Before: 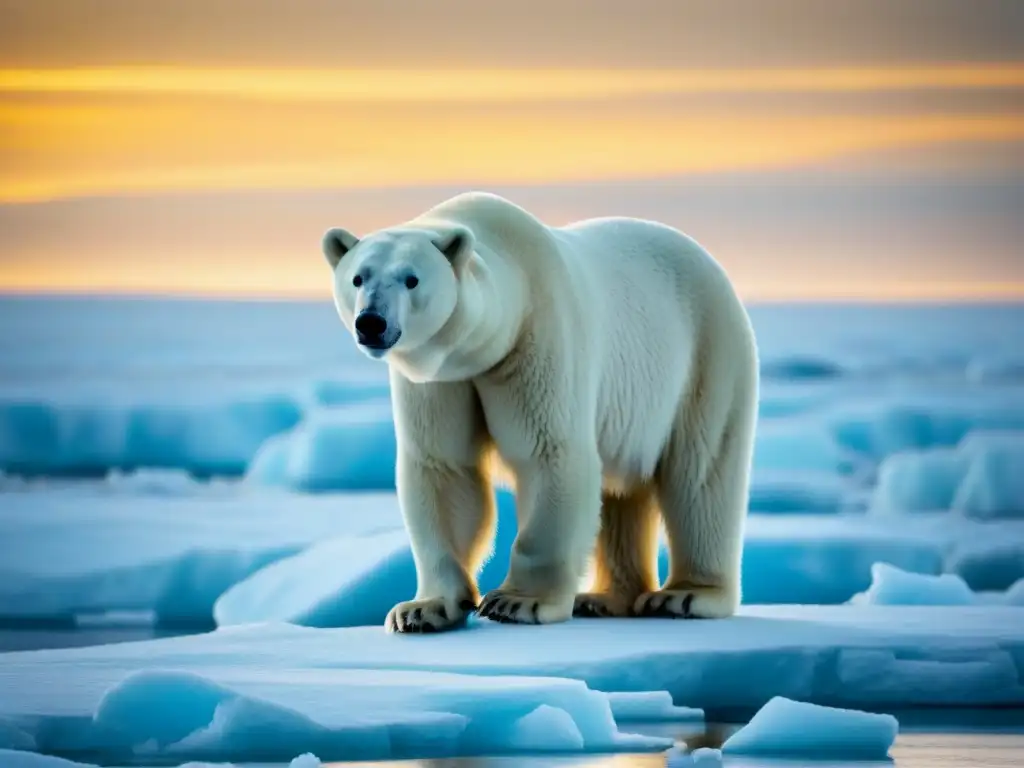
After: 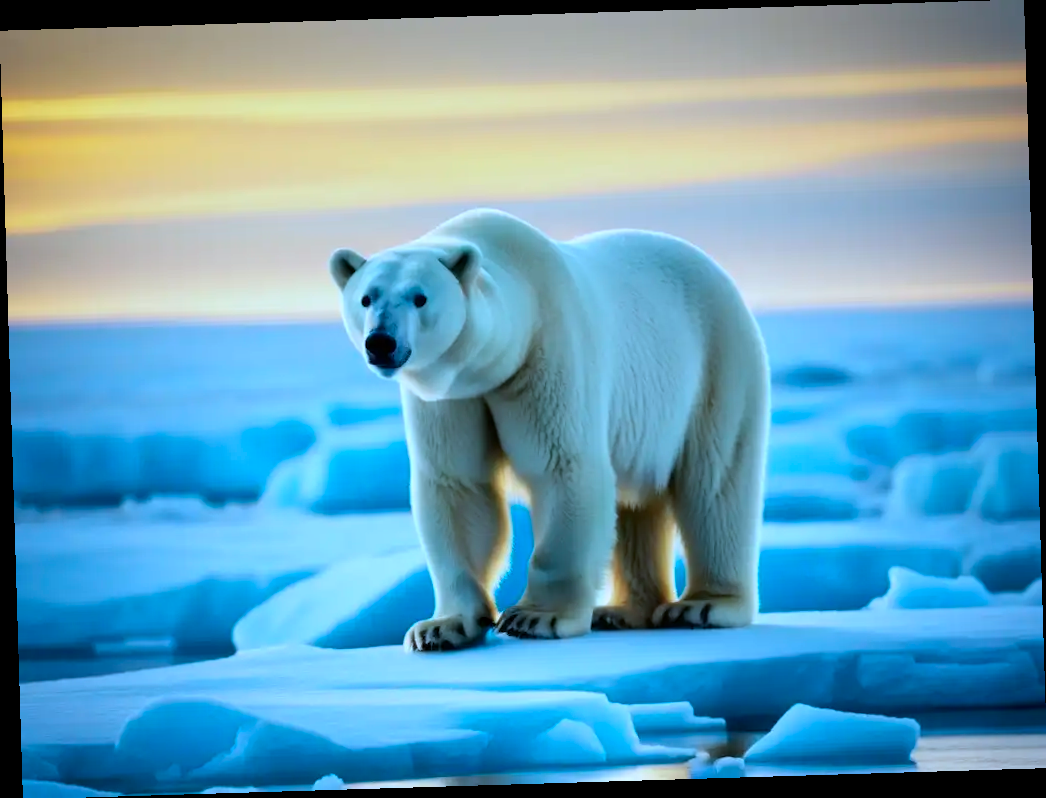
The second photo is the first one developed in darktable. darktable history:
color calibration: x 0.396, y 0.386, temperature 3669 K
rotate and perspective: rotation -1.75°, automatic cropping off
